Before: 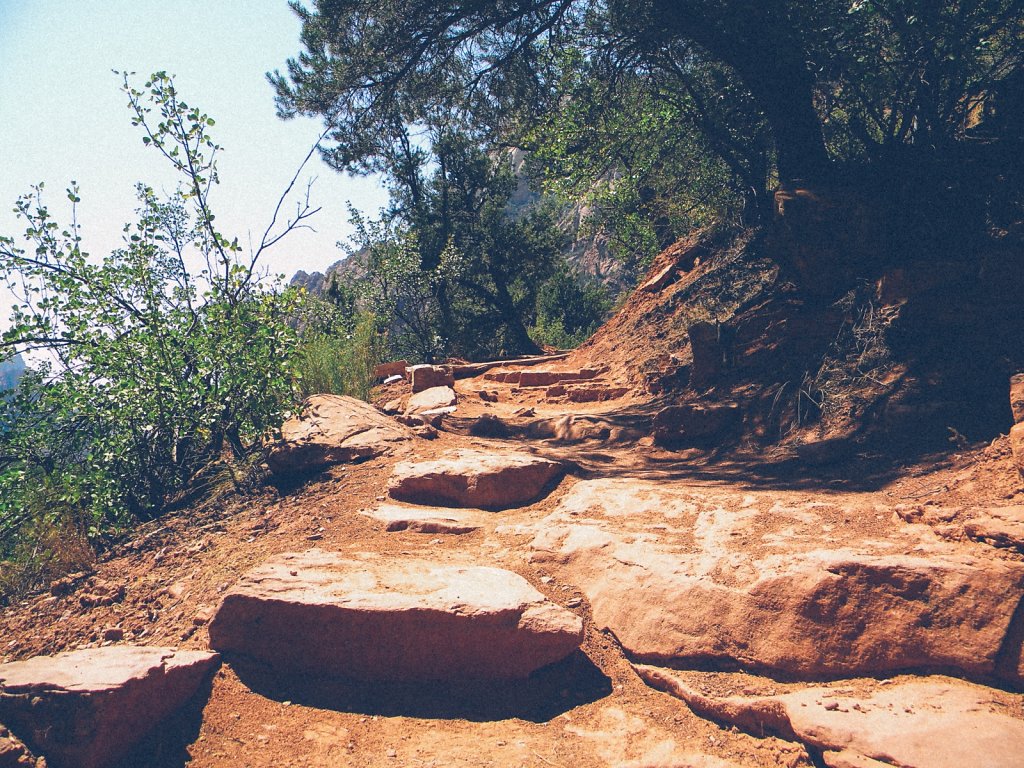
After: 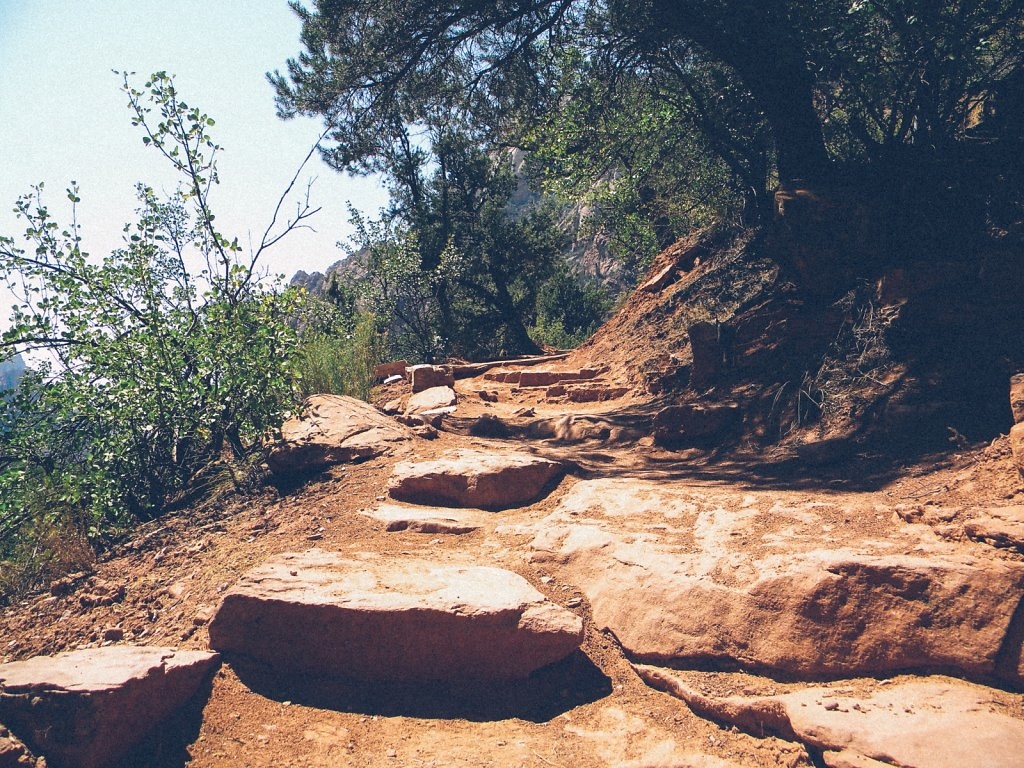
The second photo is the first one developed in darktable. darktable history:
contrast brightness saturation: contrast 0.096, saturation -0.302
color balance rgb: linear chroma grading › global chroma 22.762%, perceptual saturation grading › global saturation 5.122%
